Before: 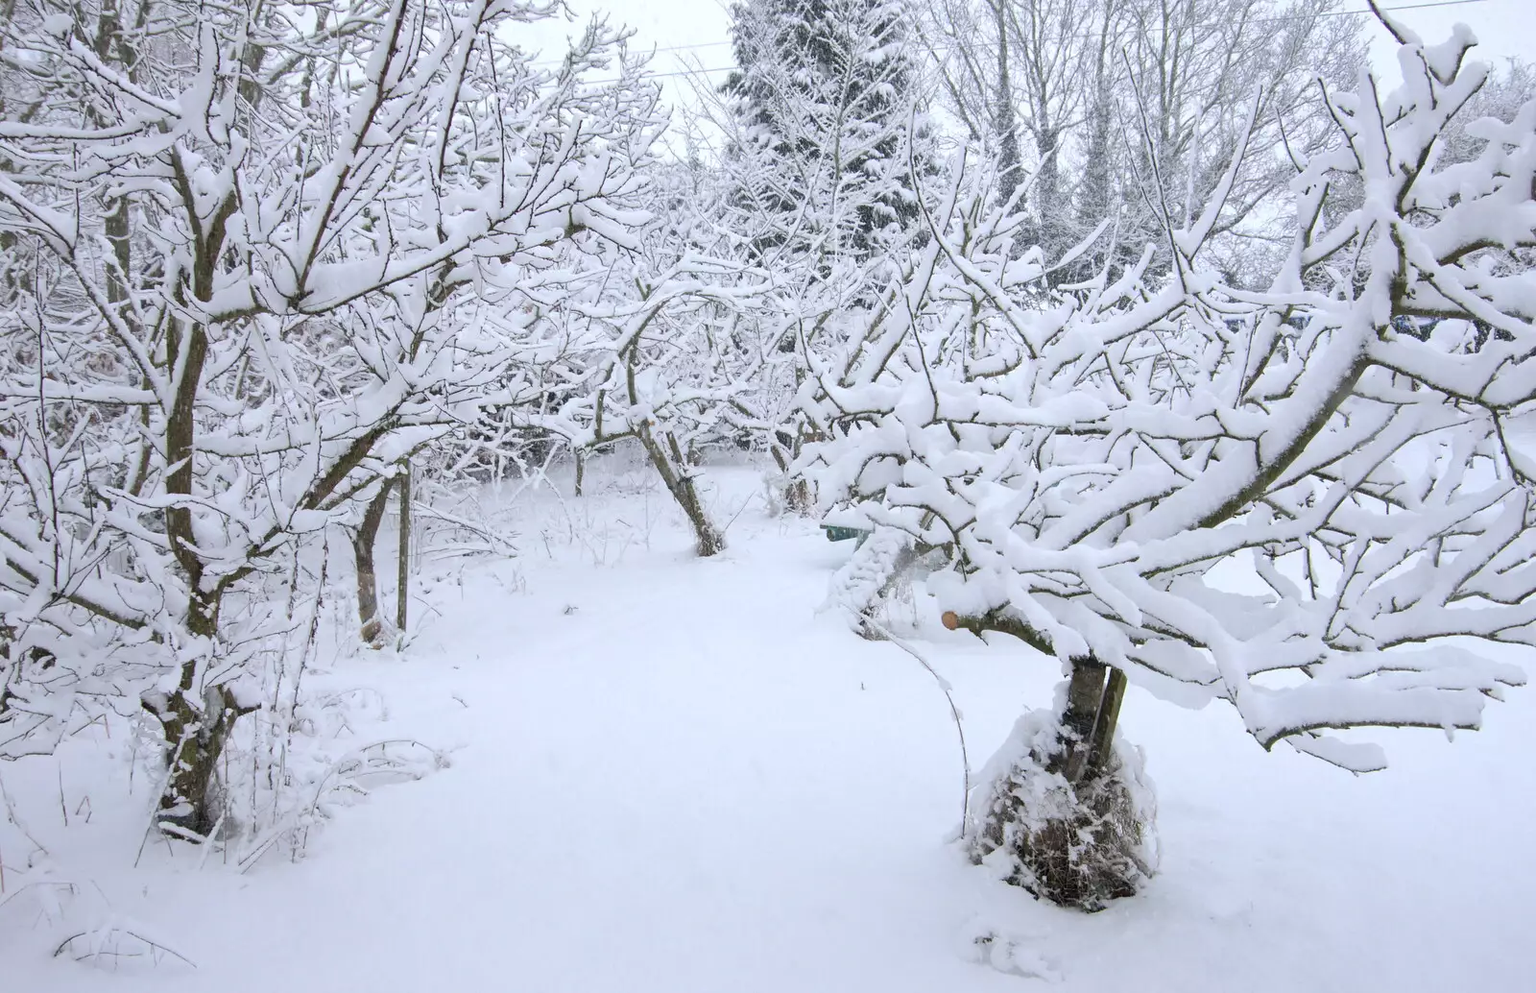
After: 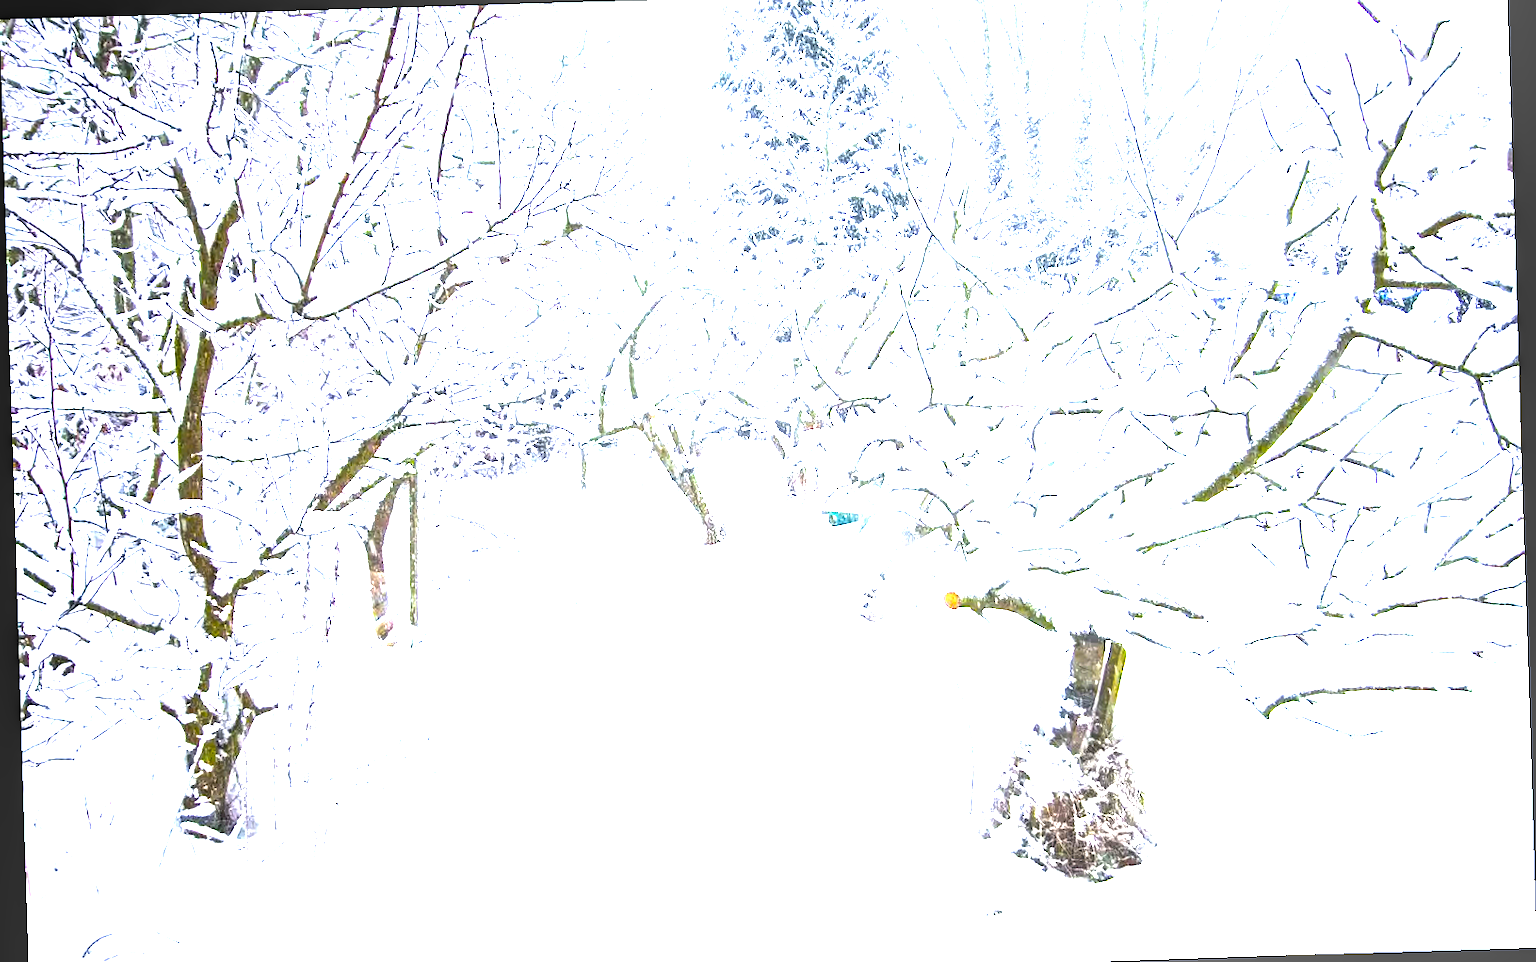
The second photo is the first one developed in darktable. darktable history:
color balance rgb: linear chroma grading › global chroma 20%, perceptual saturation grading › global saturation 65%, perceptual saturation grading › highlights 60%, perceptual saturation grading › mid-tones 50%, perceptual saturation grading › shadows 50%, perceptual brilliance grading › global brilliance 30%, perceptual brilliance grading › highlights 50%, perceptual brilliance grading › mid-tones 50%, perceptual brilliance grading › shadows -22%, global vibrance 20%
local contrast: highlights 25%, detail 150%
crop and rotate: top 2.479%, bottom 3.018%
rotate and perspective: rotation -1.77°, lens shift (horizontal) 0.004, automatic cropping off
